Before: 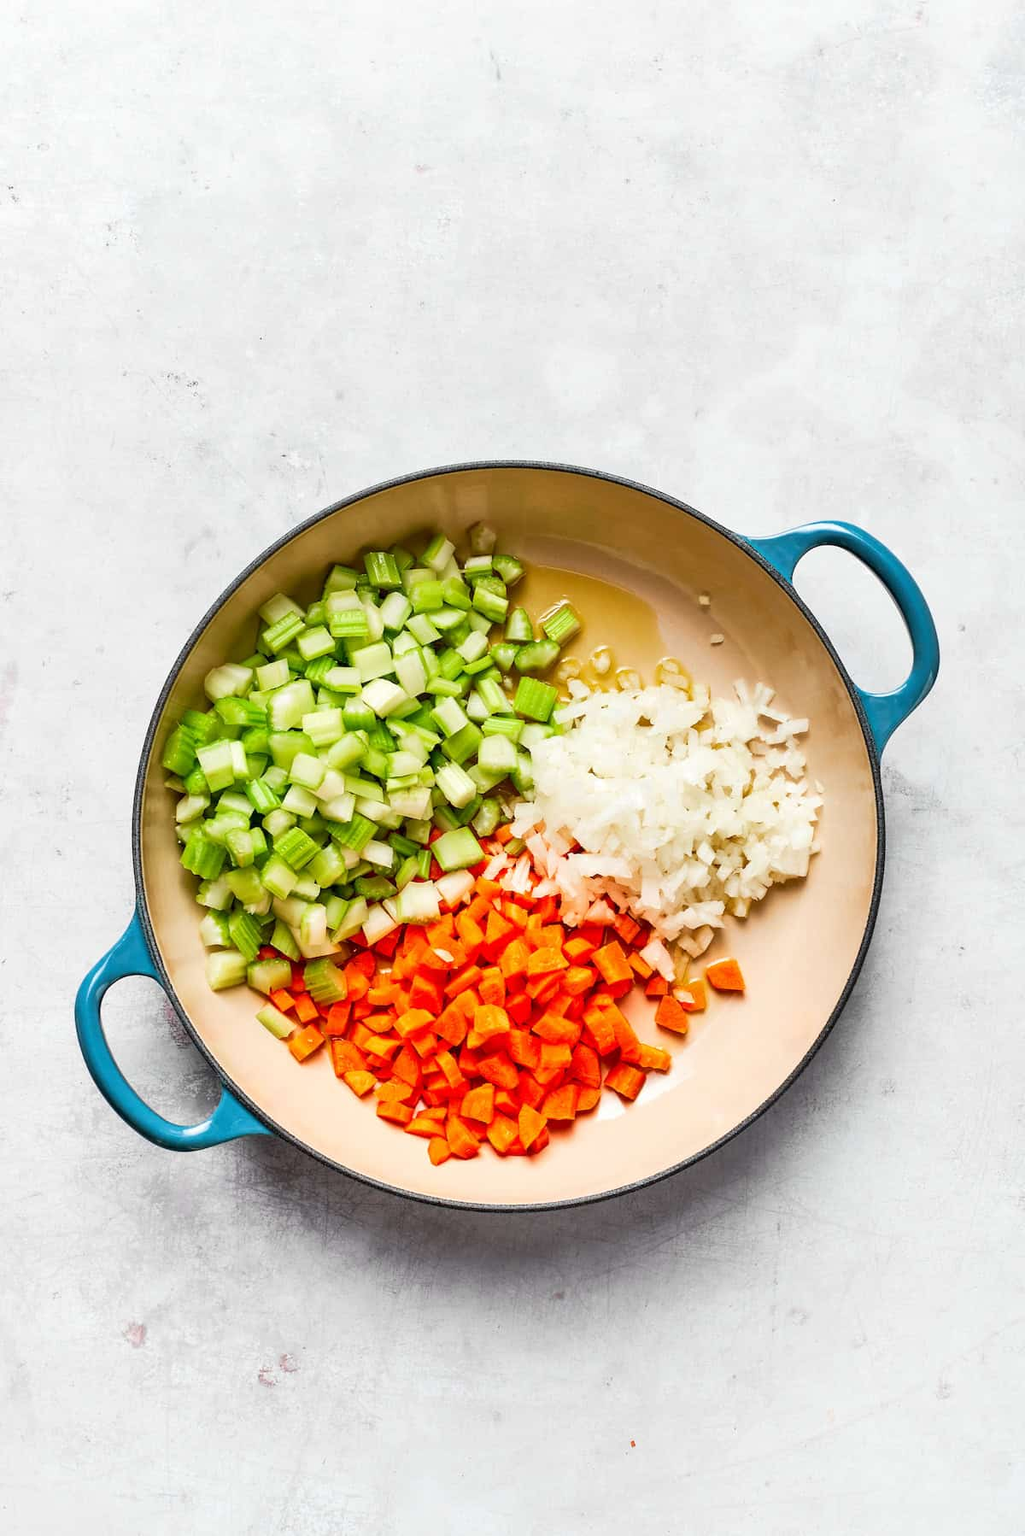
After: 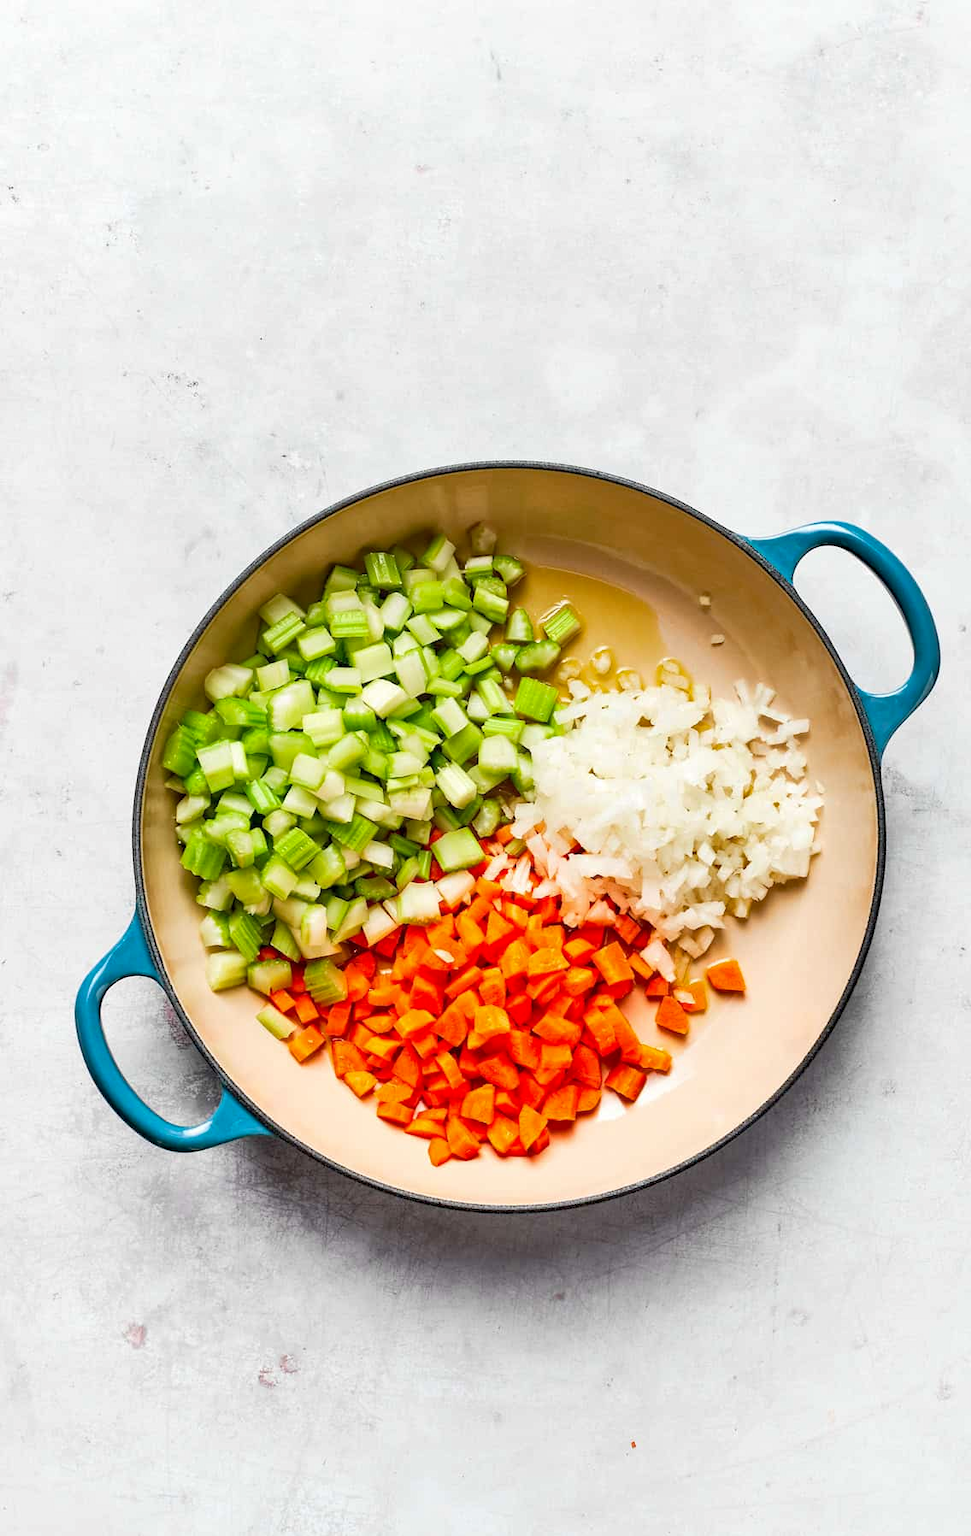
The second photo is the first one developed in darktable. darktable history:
crop and rotate: right 5.167%
haze removal: compatibility mode true, adaptive false
